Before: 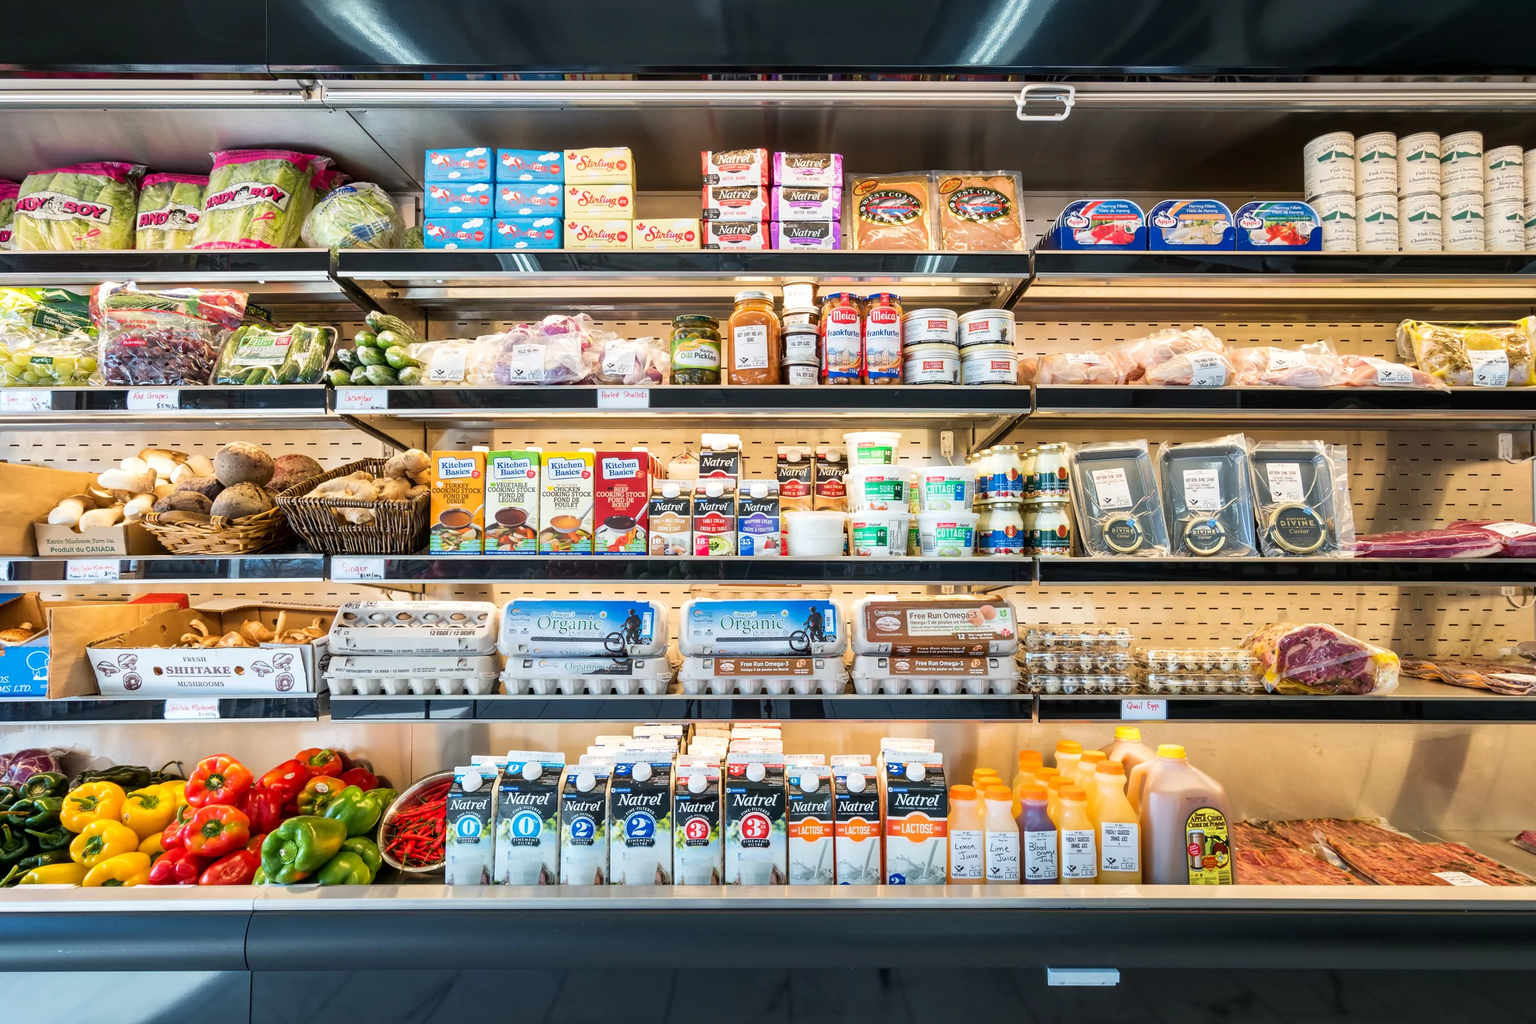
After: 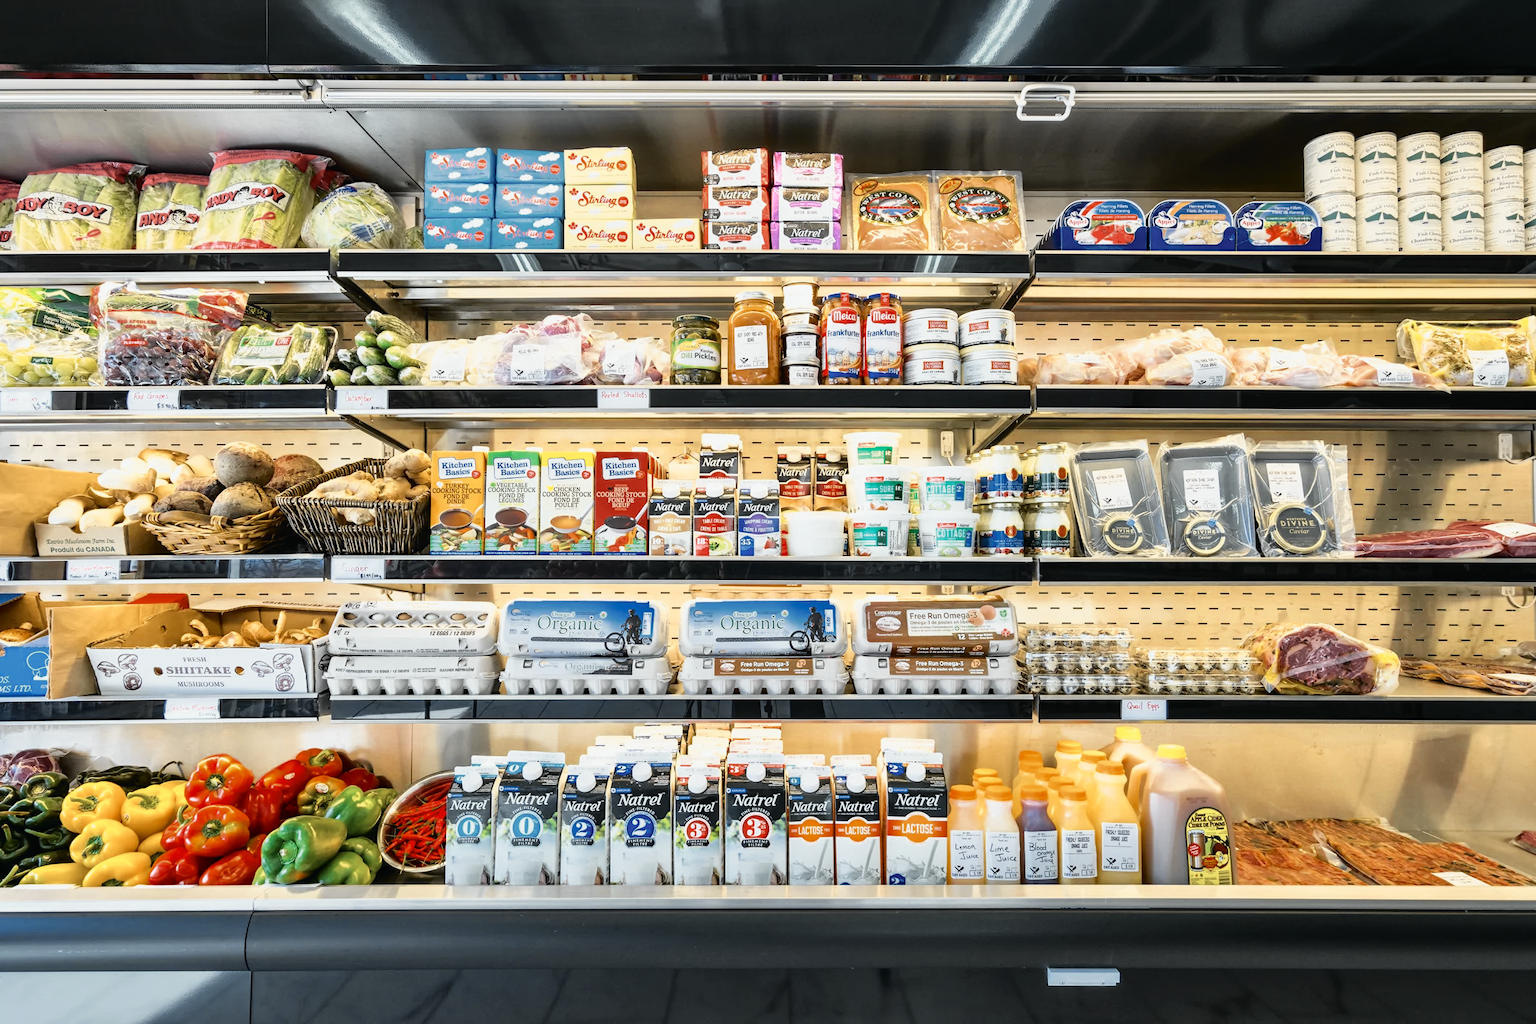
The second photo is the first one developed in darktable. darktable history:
tone curve: curves: ch0 [(0, 0.013) (0.129, 0.1) (0.327, 0.382) (0.489, 0.573) (0.66, 0.748) (0.858, 0.926) (1, 0.977)]; ch1 [(0, 0) (0.353, 0.344) (0.45, 0.46) (0.498, 0.495) (0.521, 0.506) (0.563, 0.559) (0.592, 0.585) (0.657, 0.655) (1, 1)]; ch2 [(0, 0) (0.333, 0.346) (0.375, 0.375) (0.427, 0.44) (0.5, 0.501) (0.505, 0.499) (0.528, 0.533) (0.579, 0.61) (0.612, 0.644) (0.66, 0.715) (1, 1)], color space Lab, independent channels, preserve colors none
shadows and highlights: shadows 37.27, highlights -28.18, soften with gaussian
color zones: curves: ch0 [(0, 0.5) (0.125, 0.4) (0.25, 0.5) (0.375, 0.4) (0.5, 0.4) (0.625, 0.35) (0.75, 0.35) (0.875, 0.5)]; ch1 [(0, 0.35) (0.125, 0.45) (0.25, 0.35) (0.375, 0.35) (0.5, 0.35) (0.625, 0.35) (0.75, 0.45) (0.875, 0.35)]; ch2 [(0, 0.6) (0.125, 0.5) (0.25, 0.5) (0.375, 0.6) (0.5, 0.6) (0.625, 0.5) (0.75, 0.5) (0.875, 0.5)]
